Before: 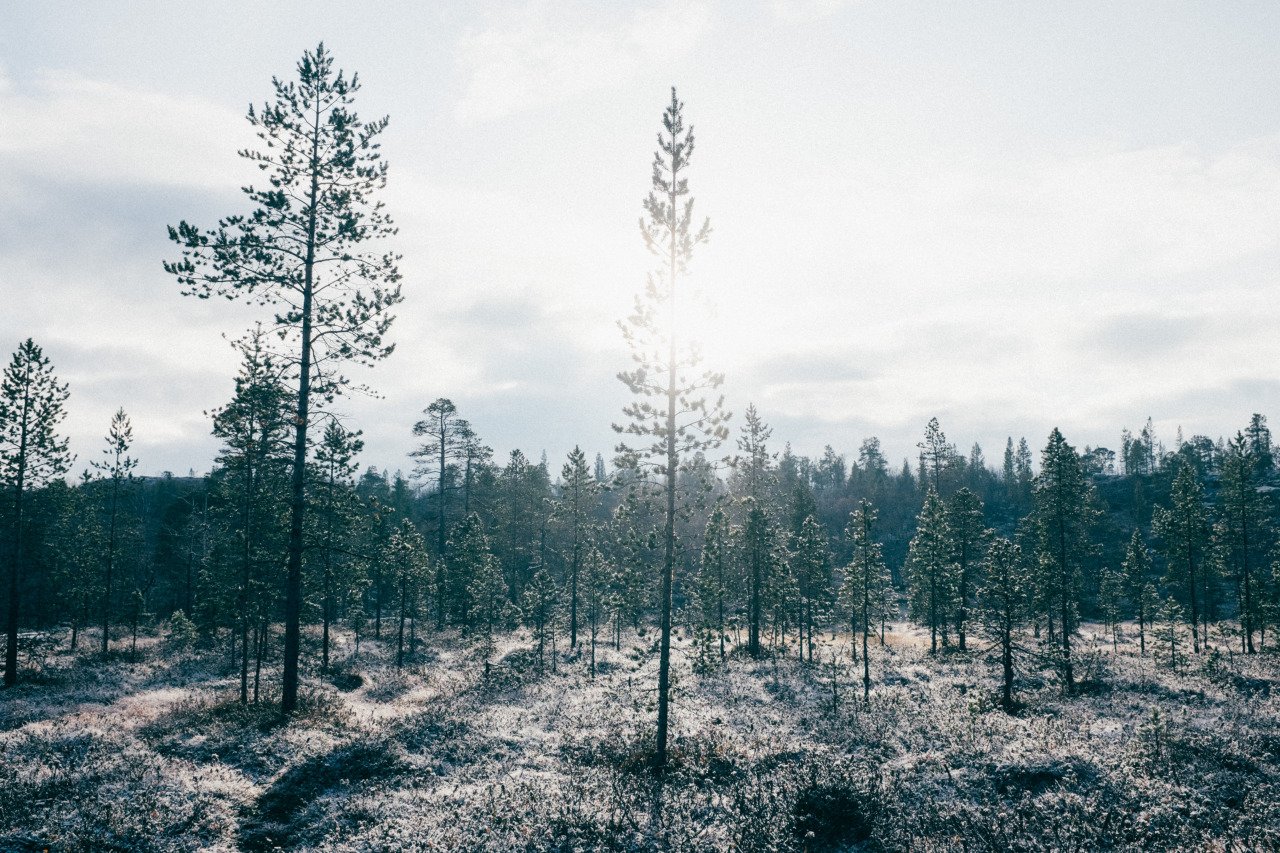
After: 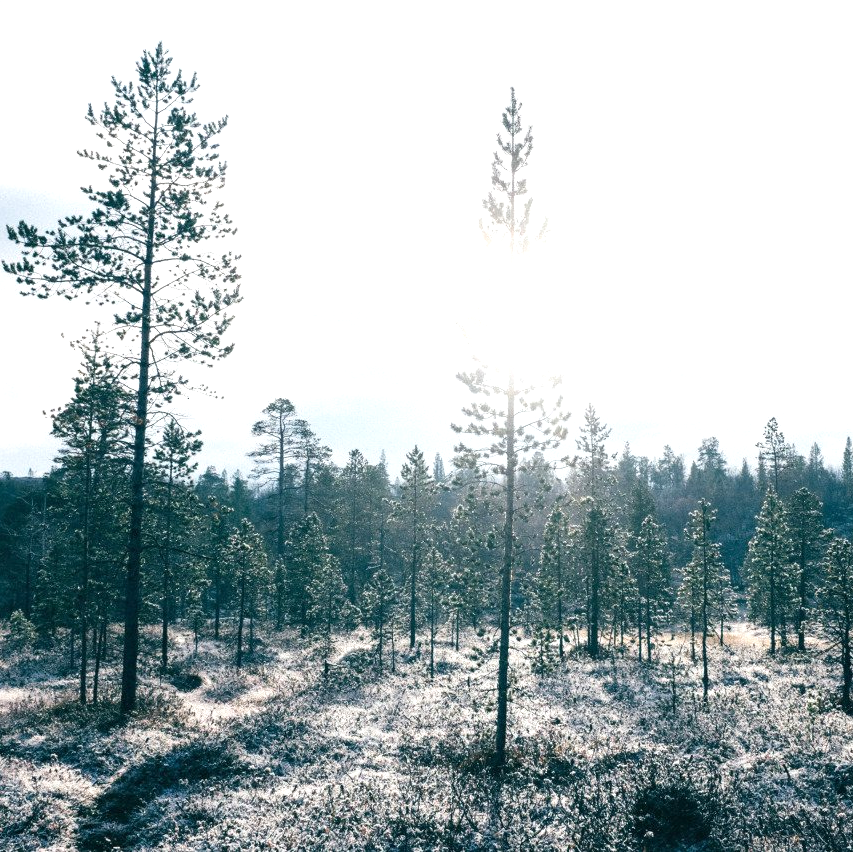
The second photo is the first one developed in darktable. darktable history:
crop and rotate: left 12.648%, right 20.685%
exposure: exposure 0.564 EV, compensate highlight preservation false
